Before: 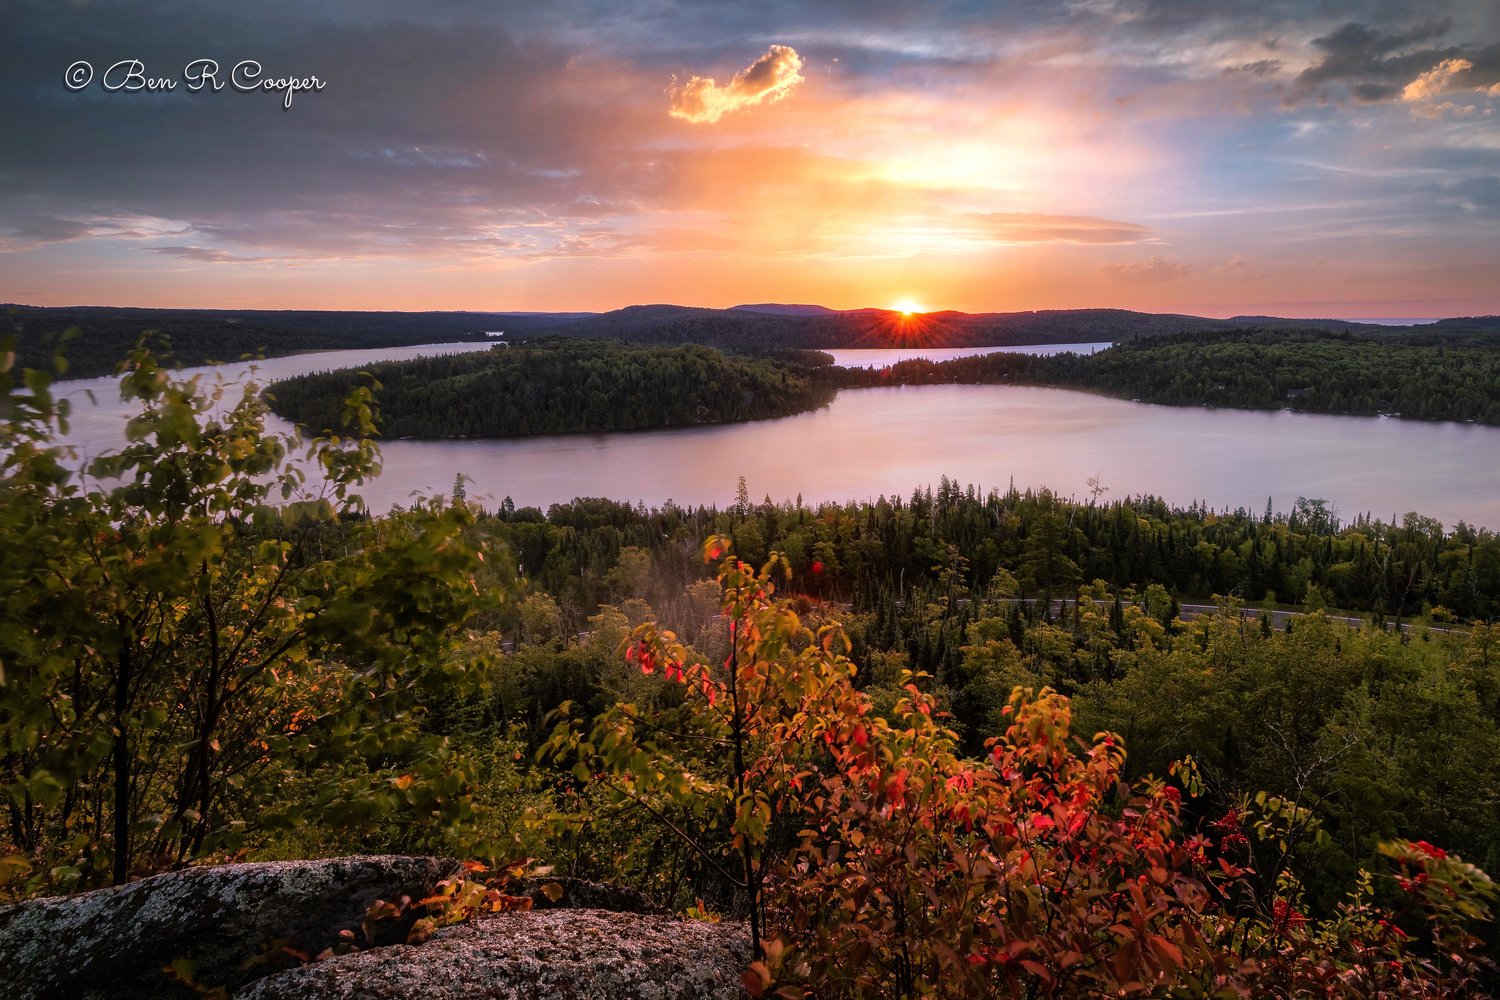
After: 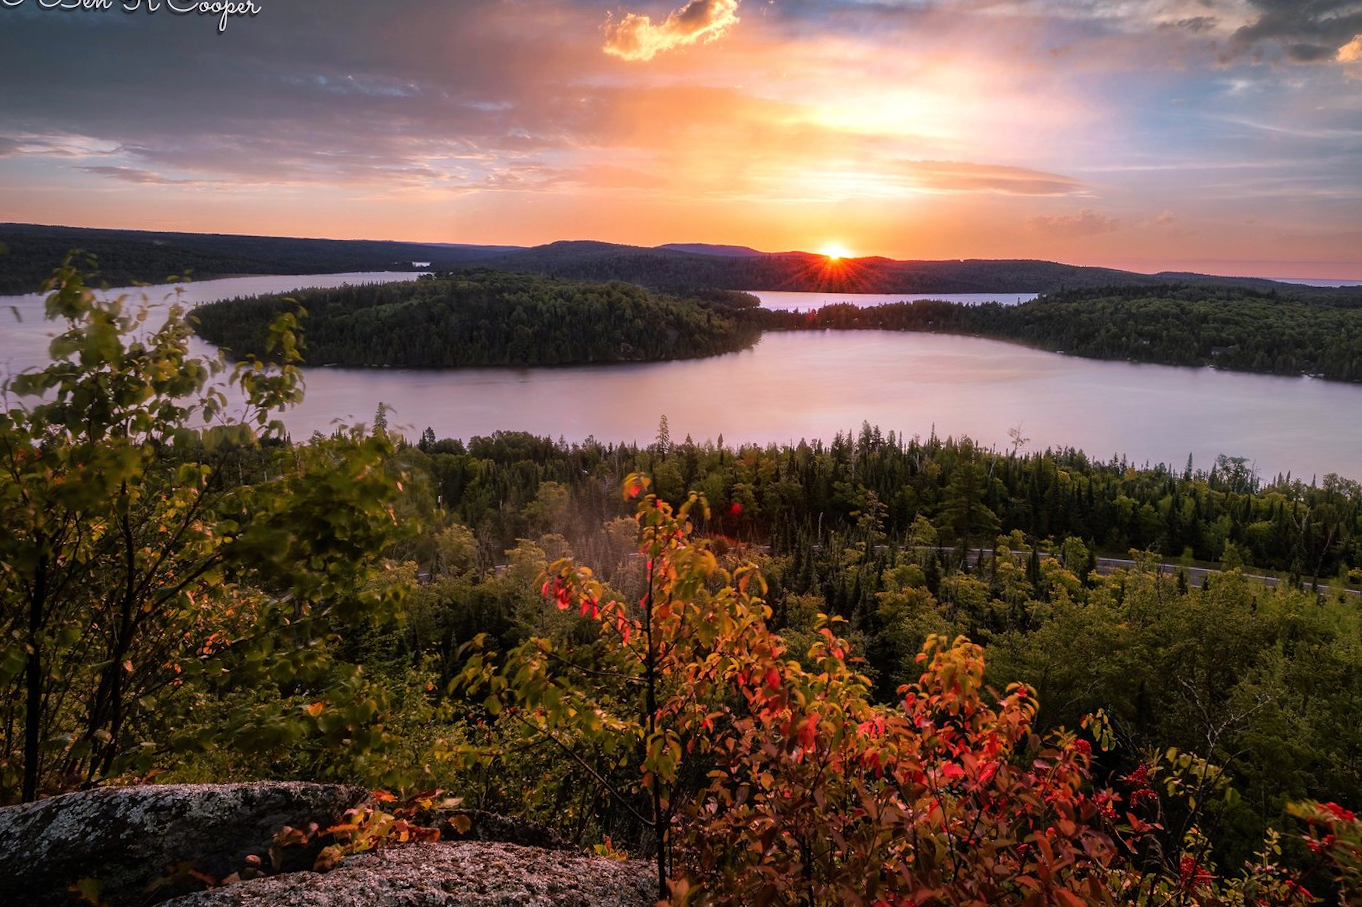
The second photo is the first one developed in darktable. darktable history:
crop and rotate: angle -1.93°, left 3.078%, top 4.007%, right 1.519%, bottom 0.759%
